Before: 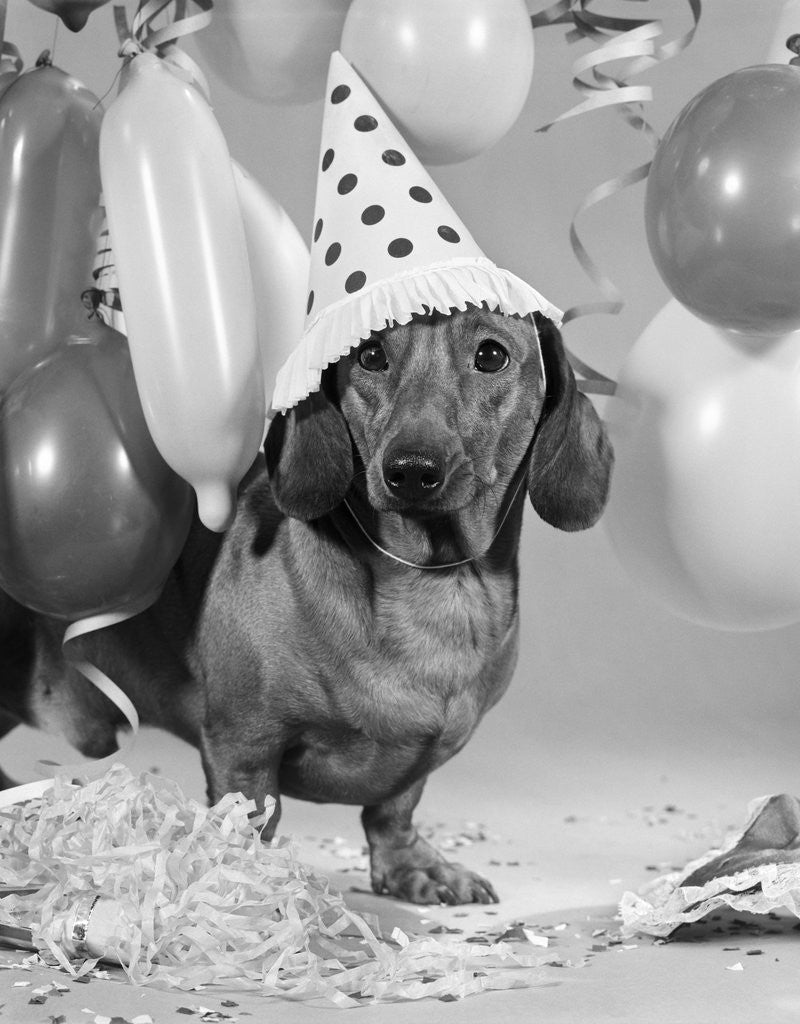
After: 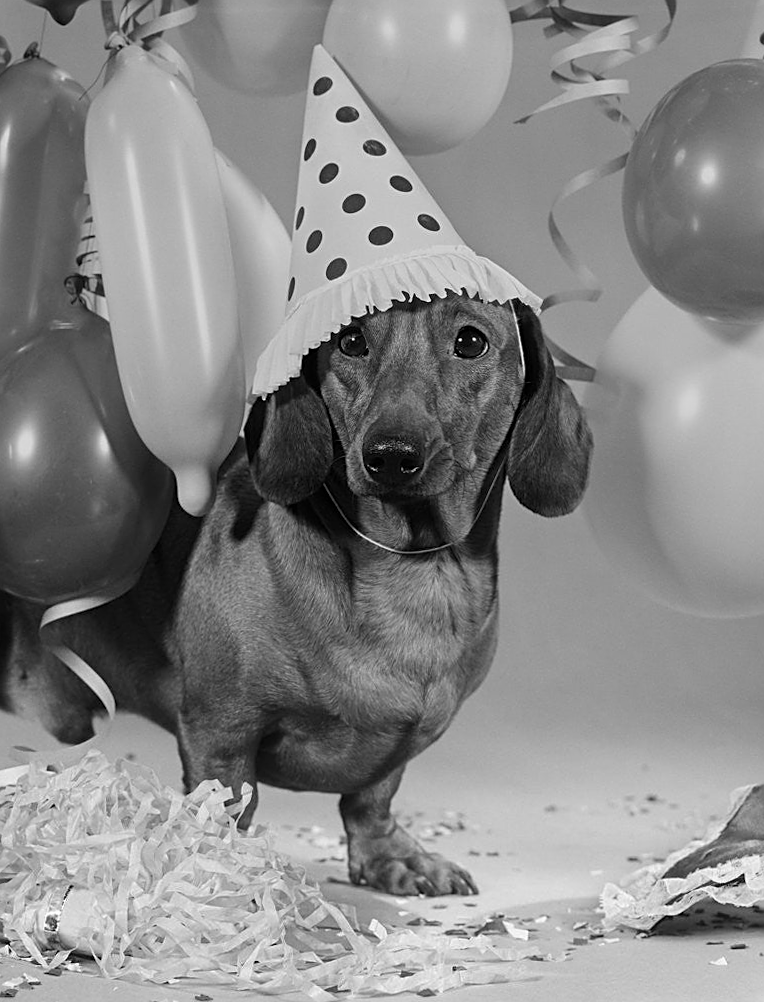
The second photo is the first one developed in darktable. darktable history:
graduated density: rotation 5.63°, offset 76.9
crop and rotate: left 1.774%, right 0.633%, bottom 1.28%
sharpen: on, module defaults
rotate and perspective: rotation 0.226°, lens shift (vertical) -0.042, crop left 0.023, crop right 0.982, crop top 0.006, crop bottom 0.994
